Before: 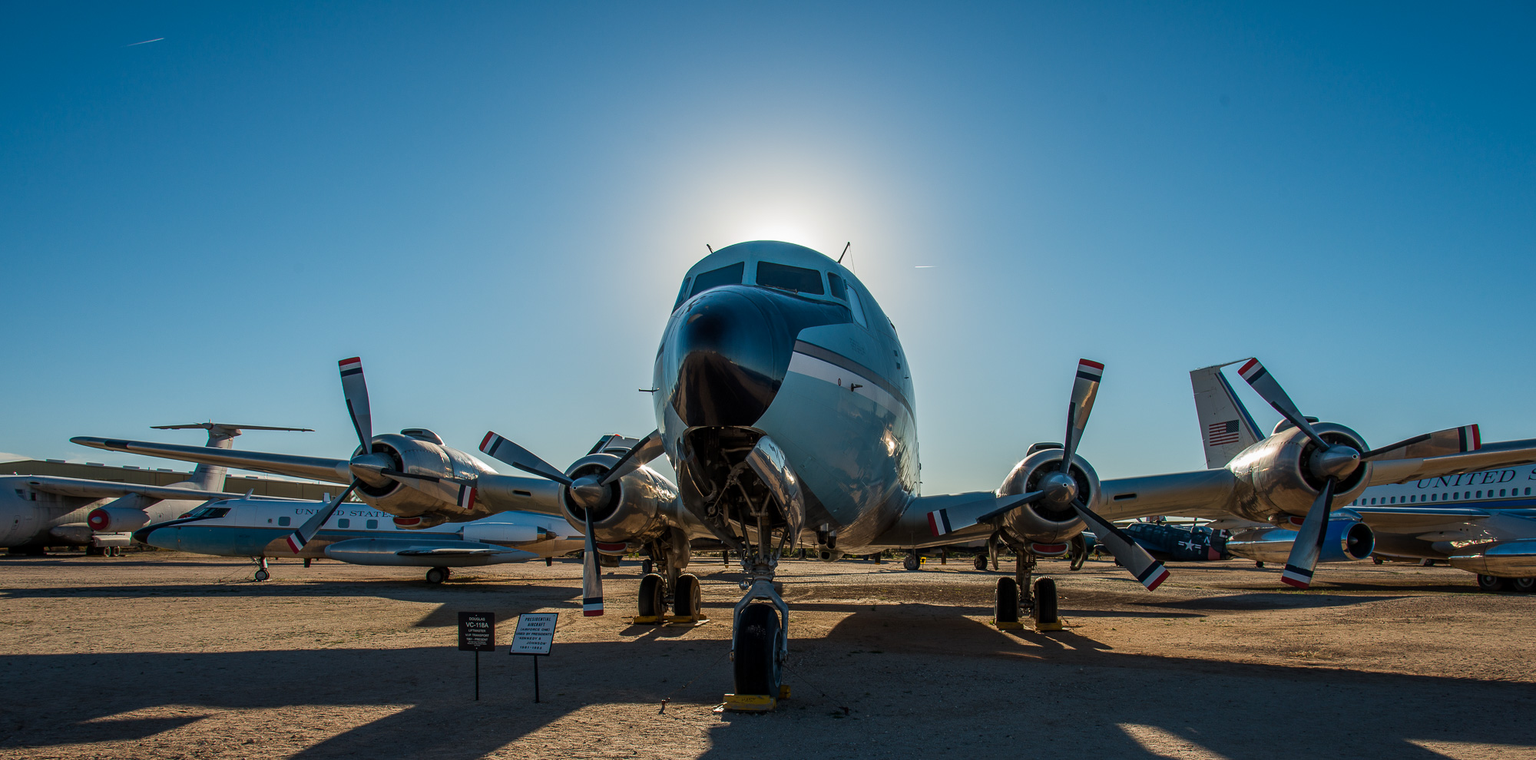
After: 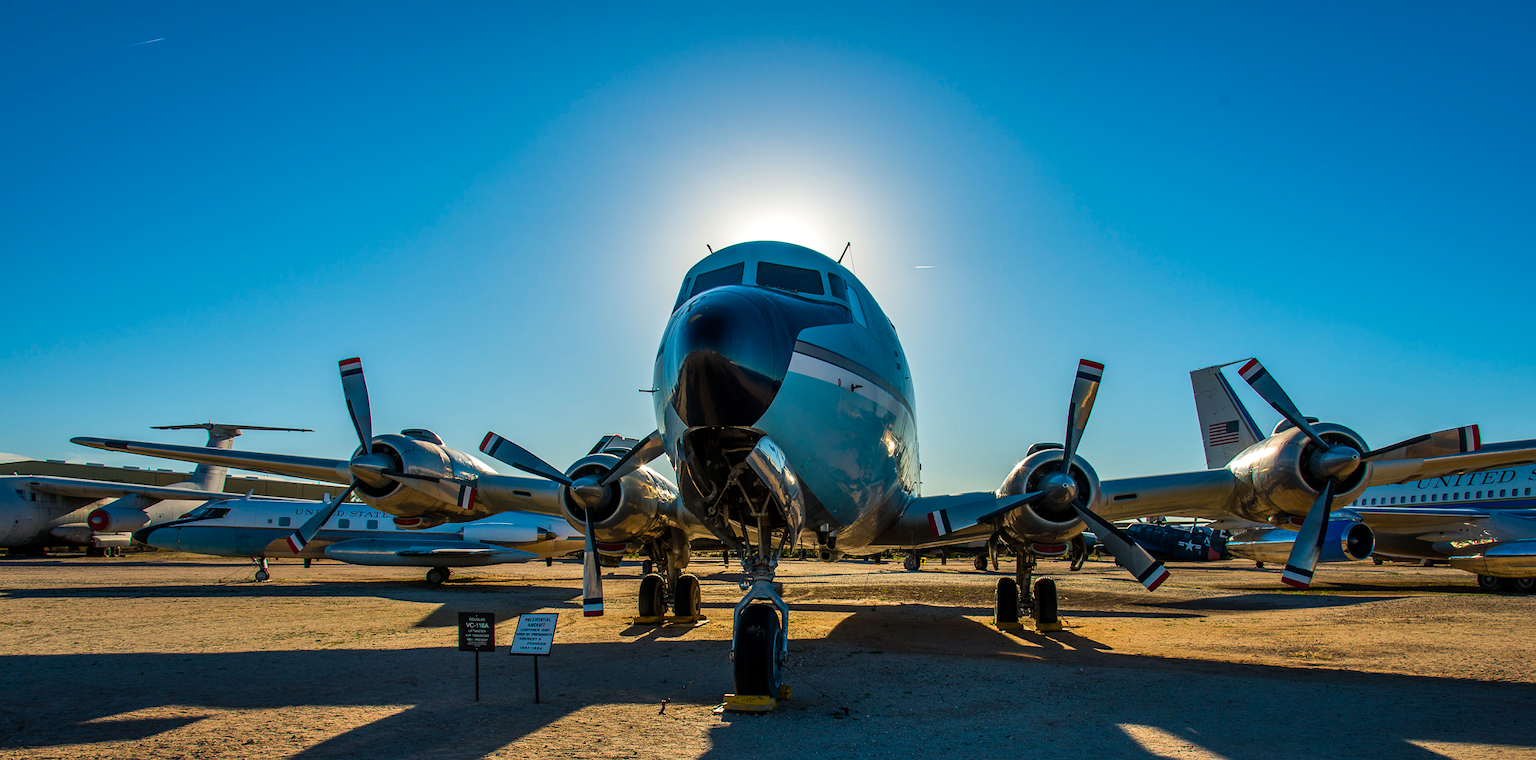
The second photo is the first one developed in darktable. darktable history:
exposure: compensate exposure bias true, compensate highlight preservation false
color balance rgb: shadows lift › chroma 2.035%, shadows lift › hue 222.44°, power › hue 324.36°, perceptual saturation grading › global saturation 19.769%, global vibrance 35.839%, contrast 10.345%
shadows and highlights: soften with gaussian
